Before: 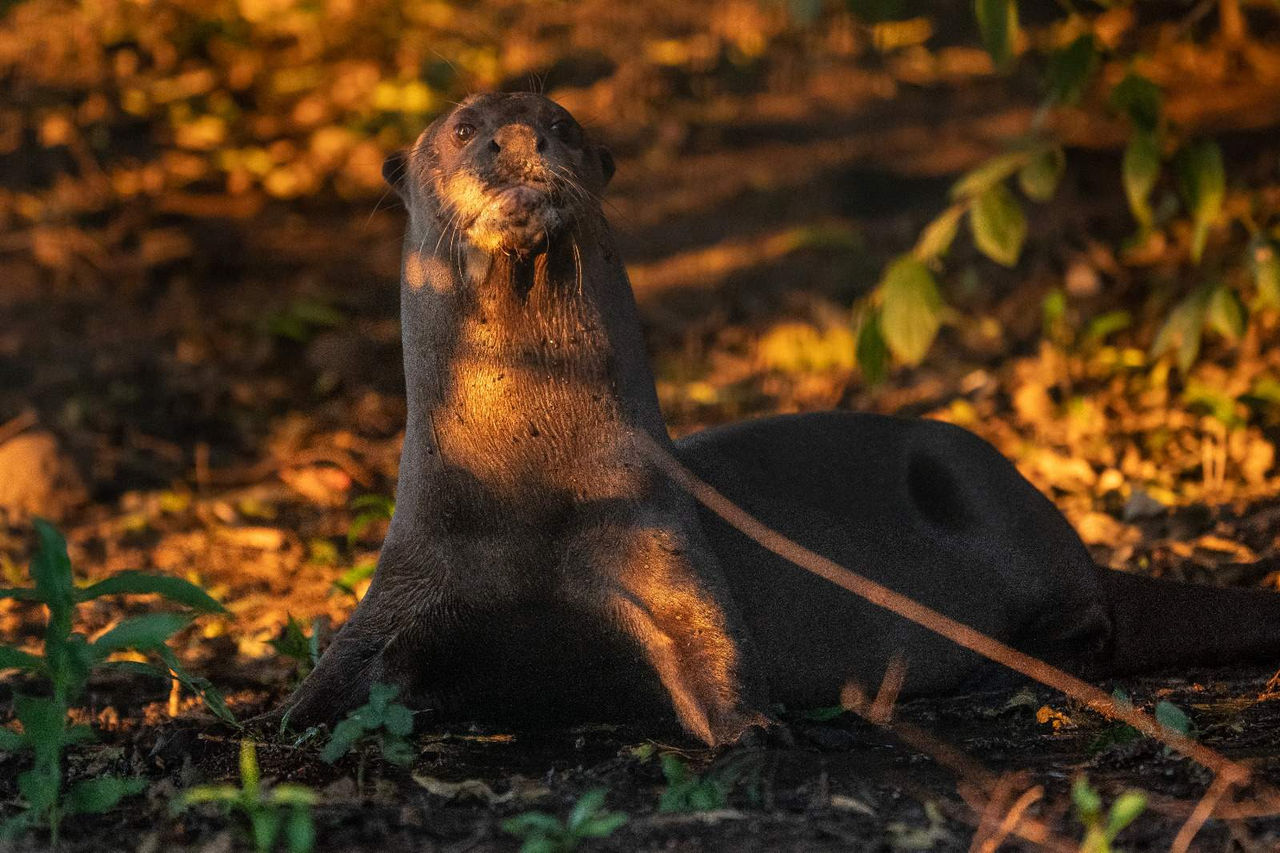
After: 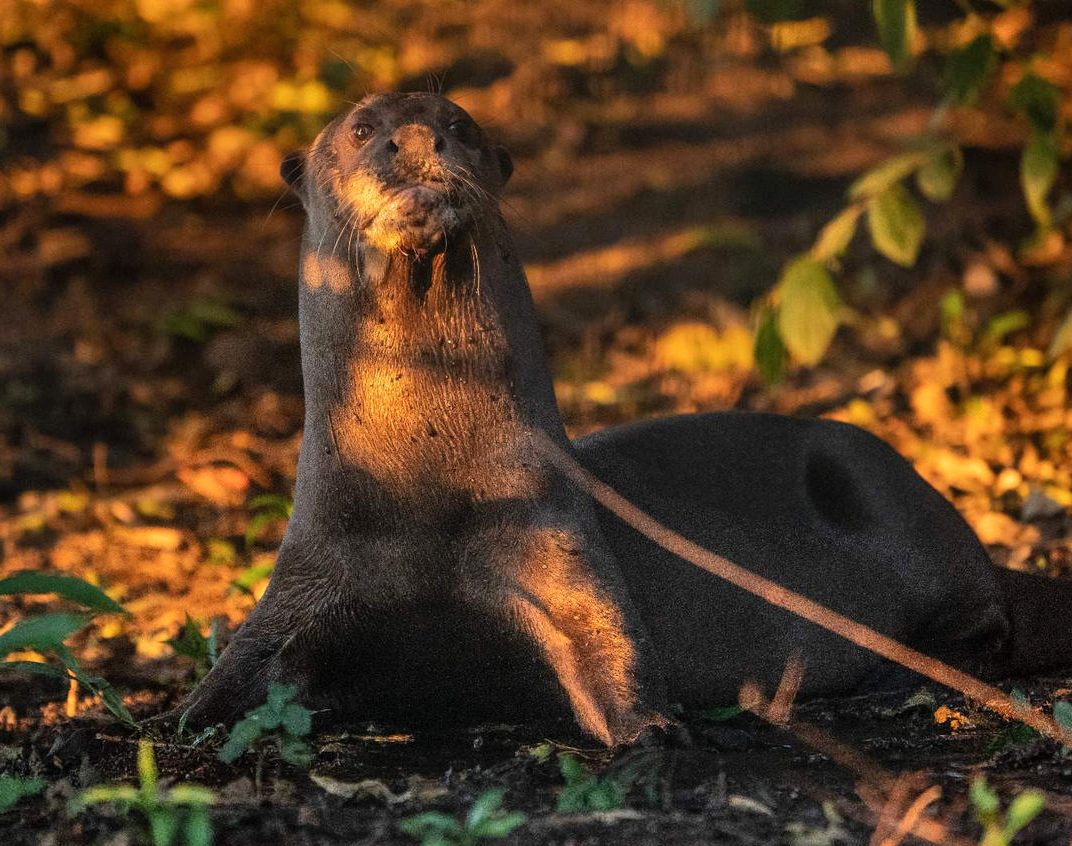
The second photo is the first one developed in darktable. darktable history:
shadows and highlights: radius 108.52, shadows 40.68, highlights -72.88, low approximation 0.01, soften with gaussian
crop: left 8.026%, right 7.374%
